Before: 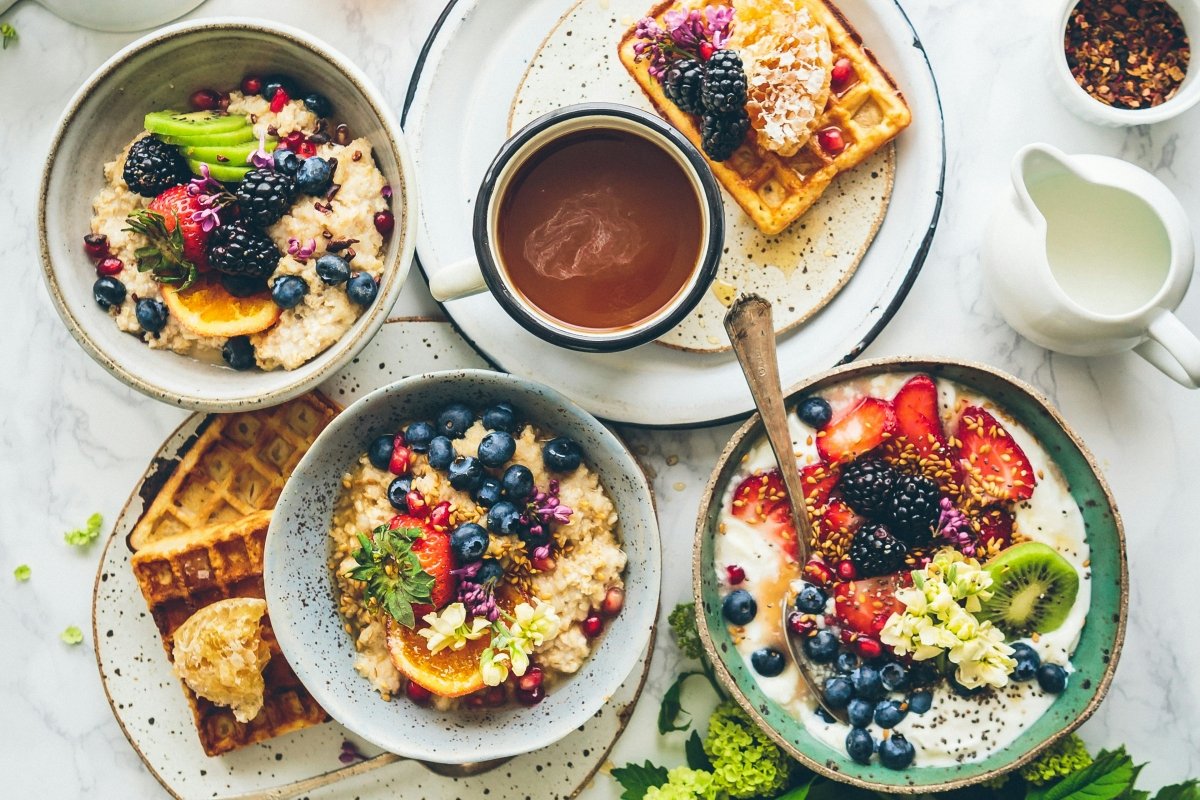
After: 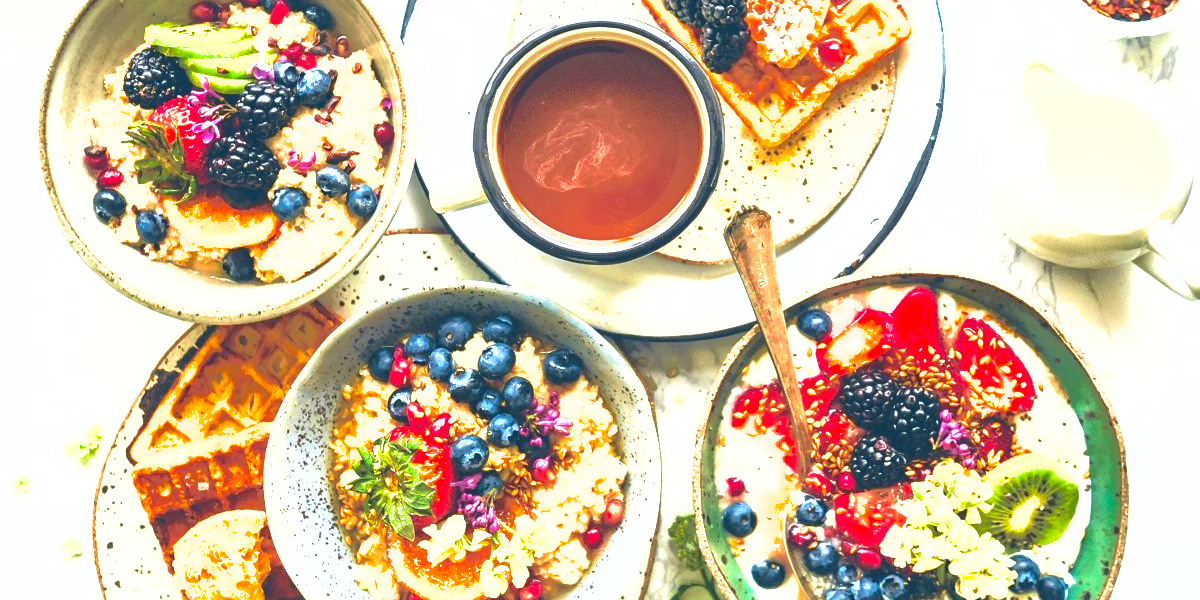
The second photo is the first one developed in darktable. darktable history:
crop: top 11.038%, bottom 13.962%
tone curve: curves: ch0 [(0, 0.021) (0.049, 0.044) (0.158, 0.113) (0.351, 0.331) (0.485, 0.505) (0.656, 0.696) (0.868, 0.887) (1, 0.969)]; ch1 [(0, 0) (0.322, 0.328) (0.434, 0.438) (0.473, 0.477) (0.502, 0.503) (0.522, 0.526) (0.564, 0.591) (0.602, 0.632) (0.677, 0.701) (0.859, 0.885) (1, 1)]; ch2 [(0, 0) (0.33, 0.301) (0.452, 0.434) (0.502, 0.505) (0.535, 0.554) (0.565, 0.598) (0.618, 0.629) (1, 1)], color space Lab, independent channels, preserve colors none
shadows and highlights: shadows 40, highlights -60
exposure: black level correction 0, exposure 1.4 EV, compensate highlight preservation false
base curve: curves: ch0 [(0, 0) (0.472, 0.508) (1, 1)]
white balance: emerald 1
